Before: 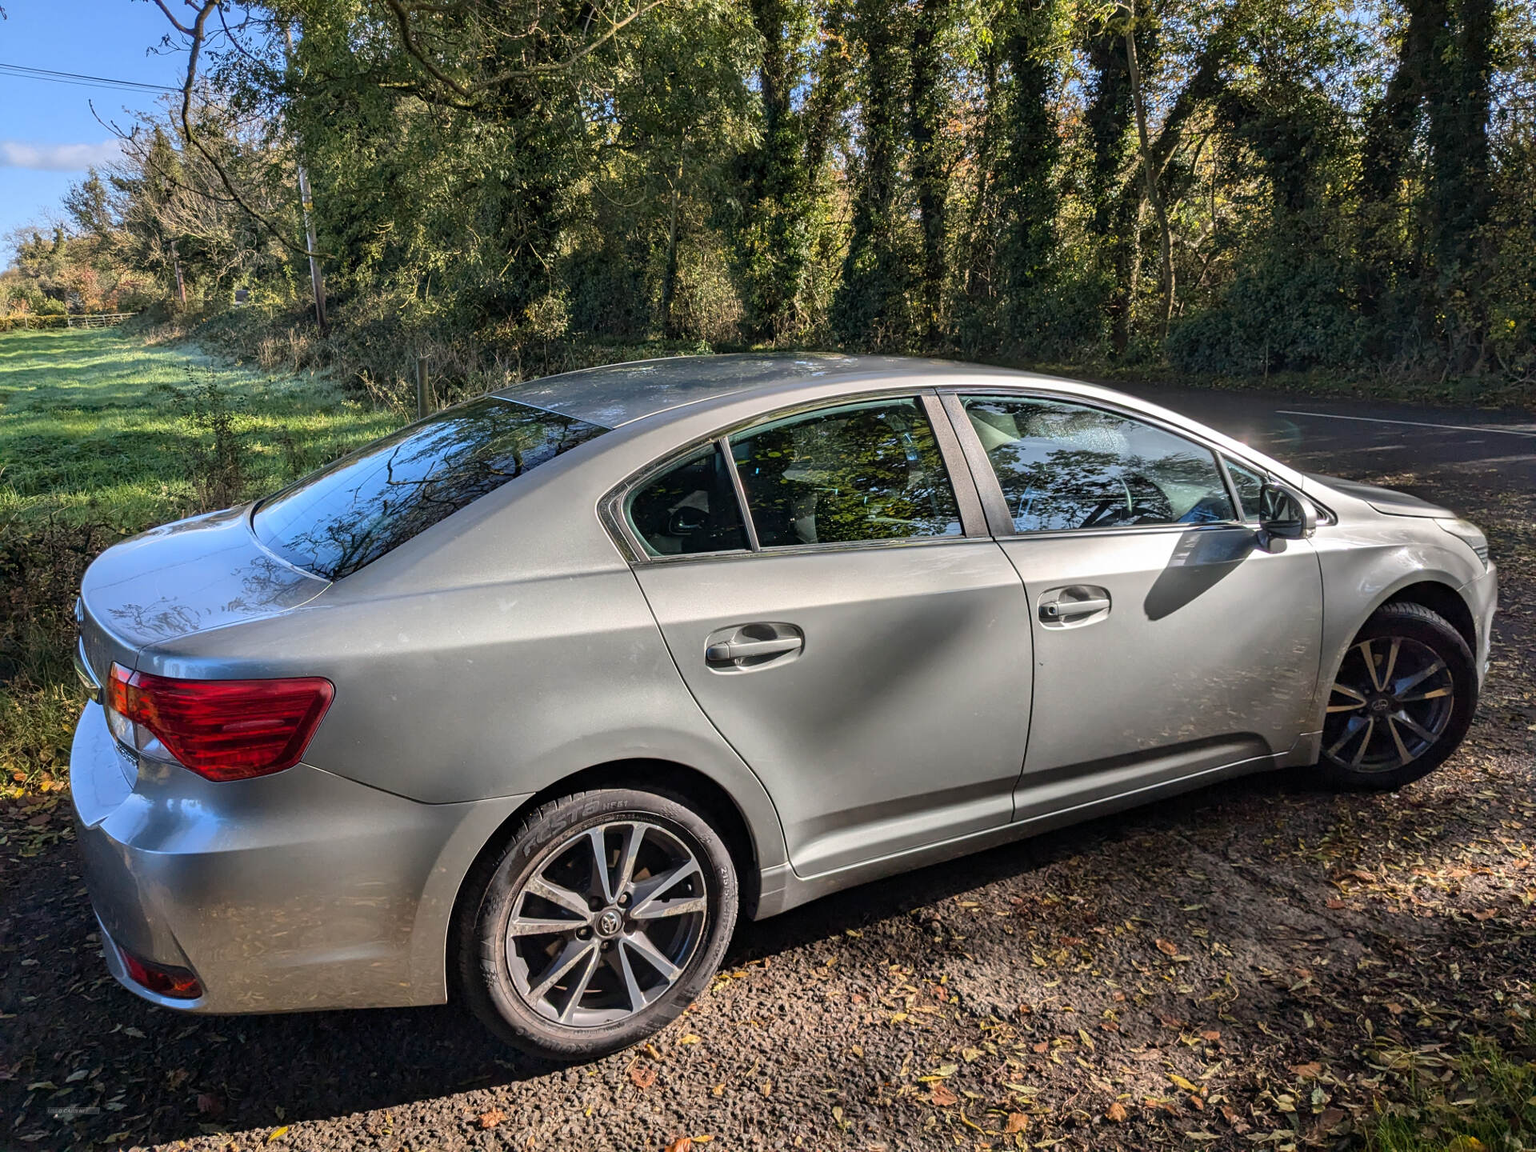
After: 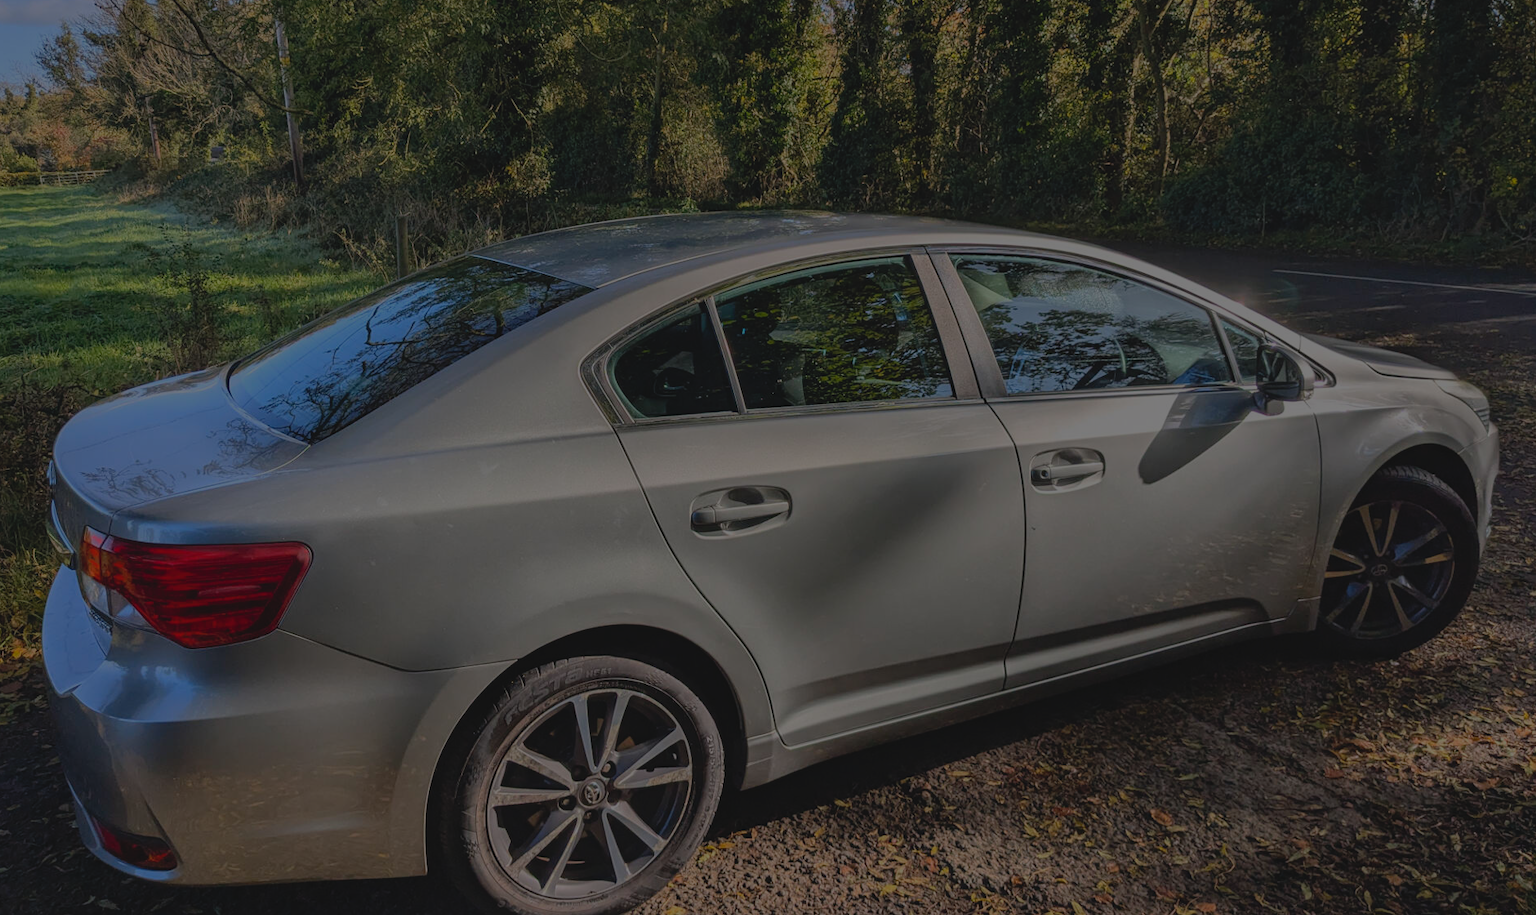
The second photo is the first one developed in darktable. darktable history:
color balance rgb: highlights gain › chroma 0.126%, highlights gain › hue 330.16°, perceptual saturation grading › global saturation 19.339%, perceptual brilliance grading › global brilliance -48.314%
contrast brightness saturation: contrast -0.11
crop and rotate: left 1.878%, top 12.745%, right 0.13%, bottom 9.365%
